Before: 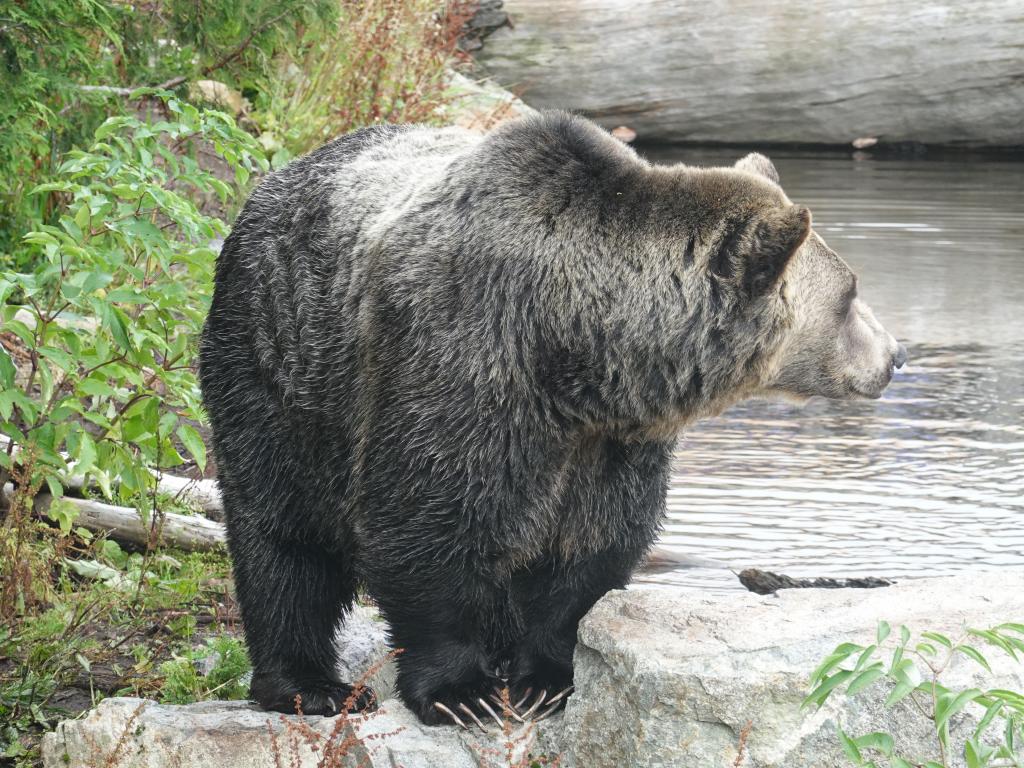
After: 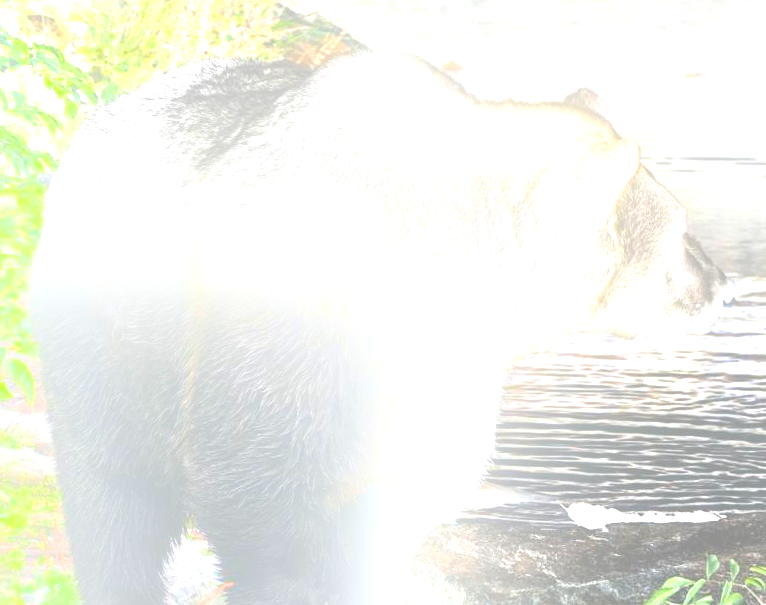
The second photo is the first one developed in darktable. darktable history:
exposure: black level correction 0, exposure 1.1 EV, compensate exposure bias true, compensate highlight preservation false
crop: left 16.768%, top 8.653%, right 8.362%, bottom 12.485%
bloom: size 25%, threshold 5%, strength 90%
